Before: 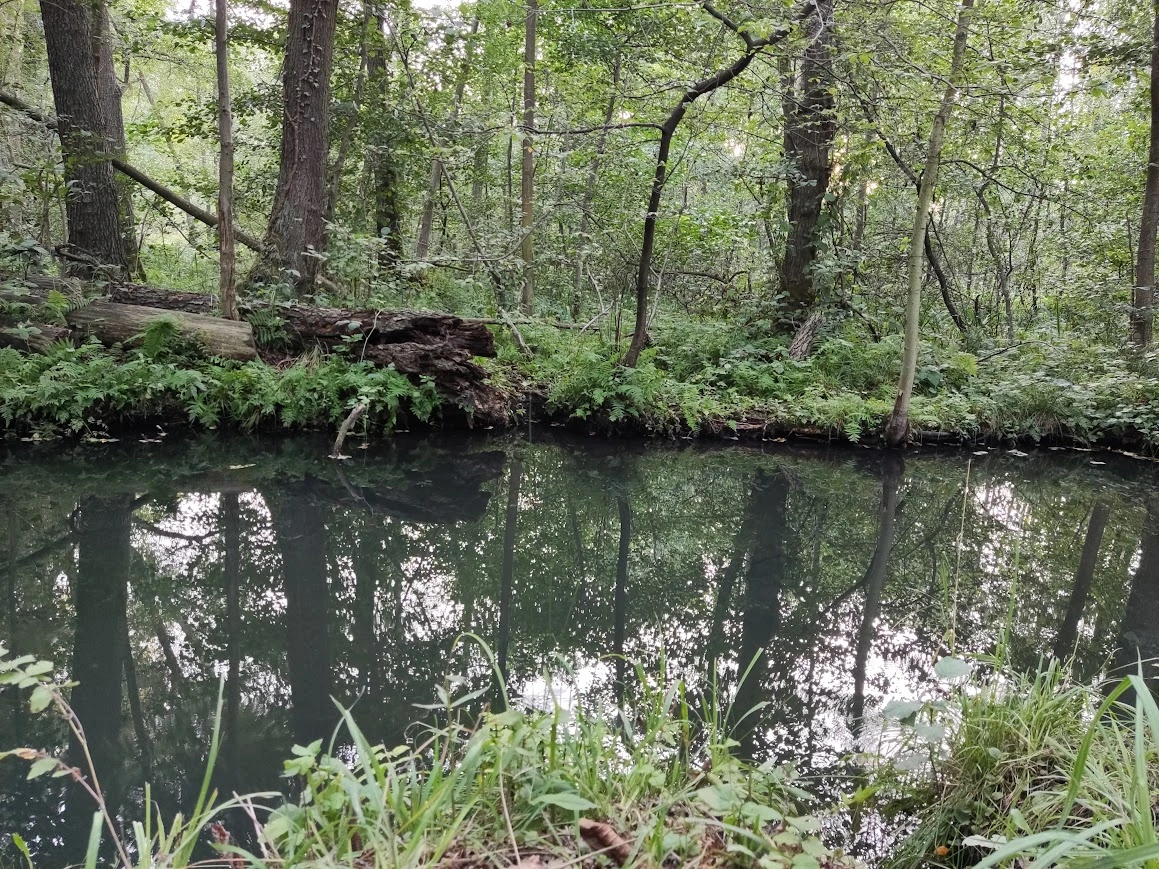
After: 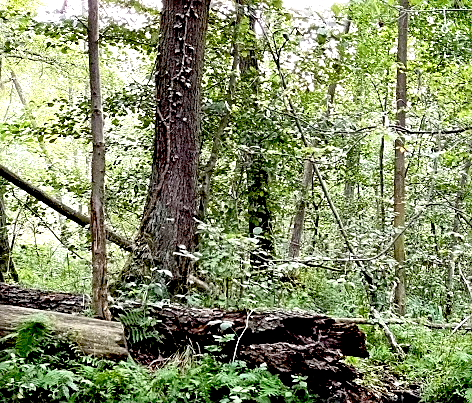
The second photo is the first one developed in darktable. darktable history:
crop and rotate: left 11.07%, top 0.058%, right 48.141%, bottom 53.462%
sharpen: on, module defaults
exposure: black level correction 0.033, exposure 0.904 EV, compensate highlight preservation false
